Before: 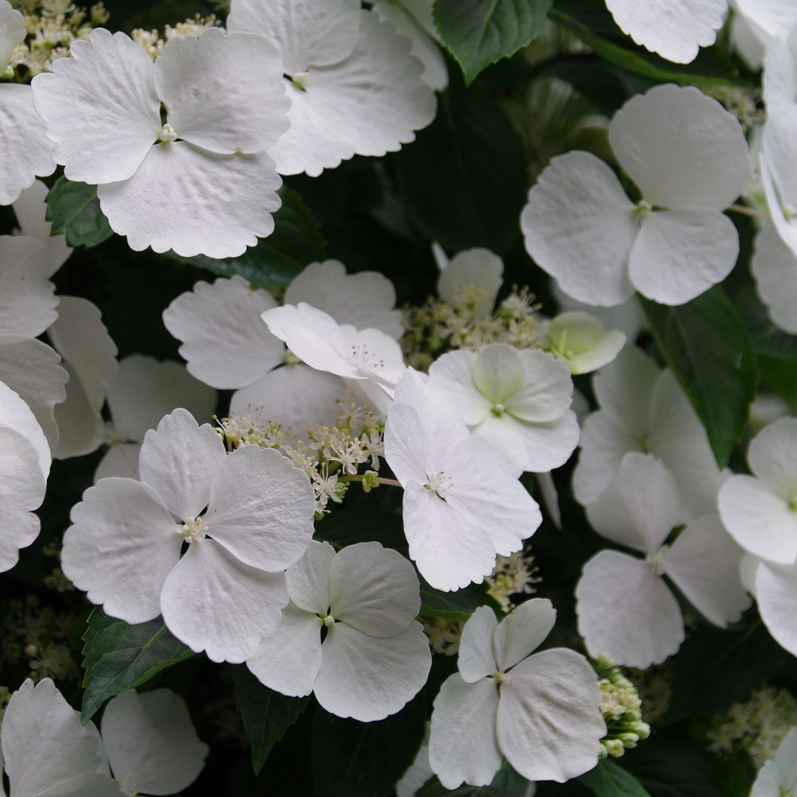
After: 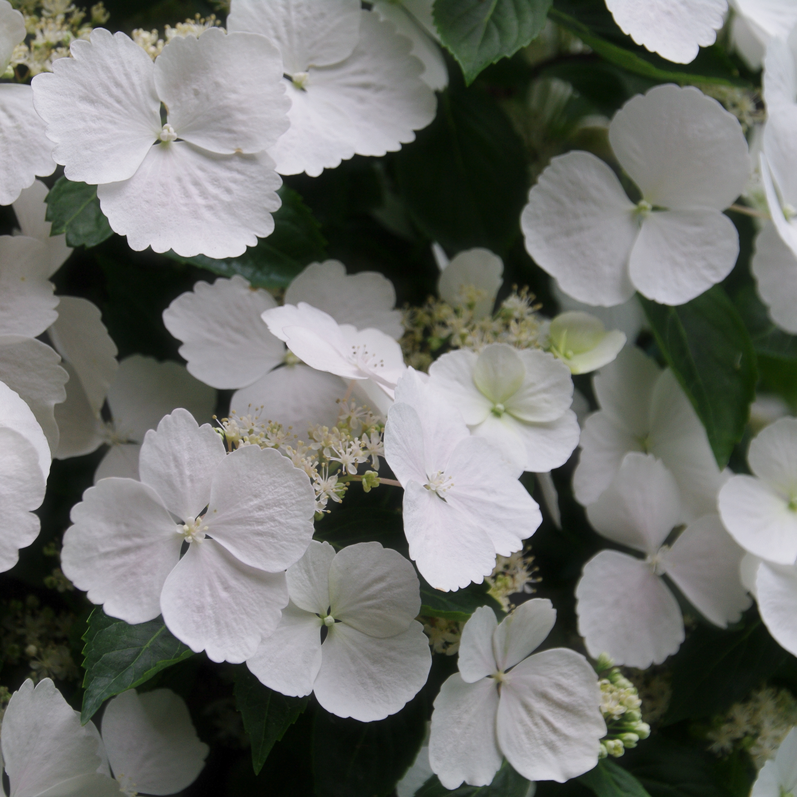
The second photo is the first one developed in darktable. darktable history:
haze removal: strength -0.113, adaptive false
